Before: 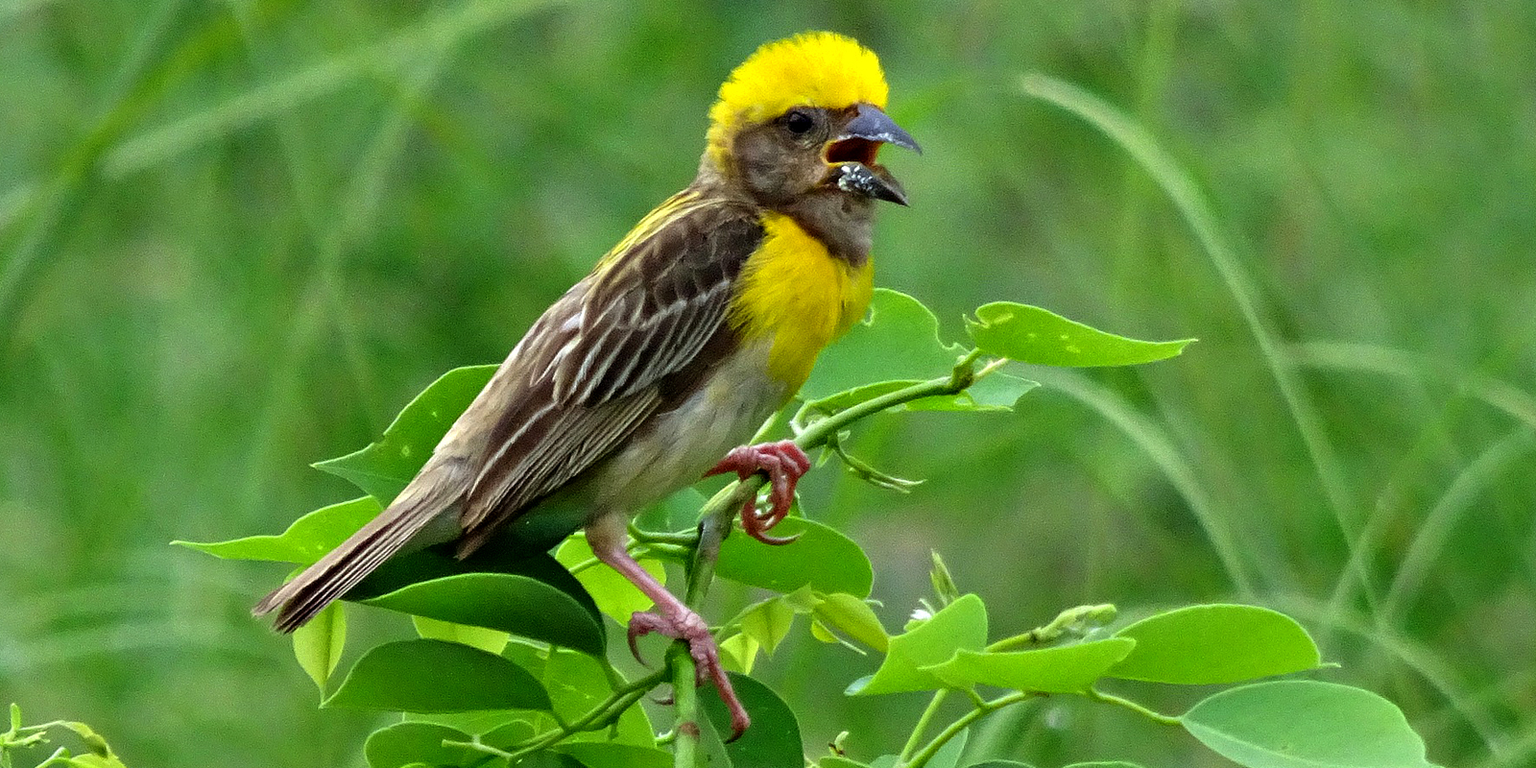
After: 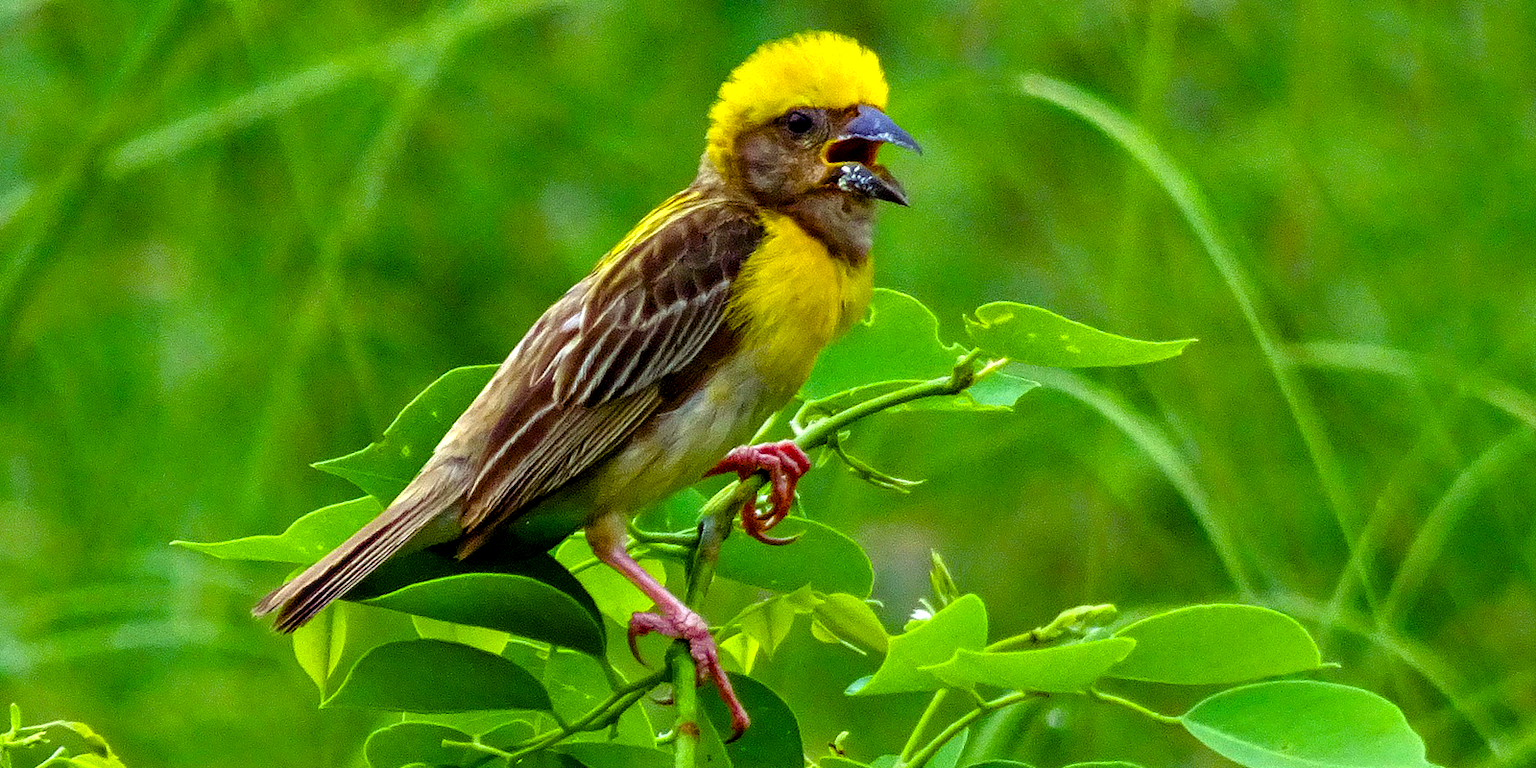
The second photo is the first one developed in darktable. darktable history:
color balance rgb: shadows lift › luminance 0.679%, shadows lift › chroma 6.746%, shadows lift › hue 300.9°, linear chroma grading › global chroma 15.532%, perceptual saturation grading › global saturation 20%, perceptual saturation grading › highlights -24.937%, perceptual saturation grading › shadows 24.191%, global vibrance 44.44%
local contrast: on, module defaults
